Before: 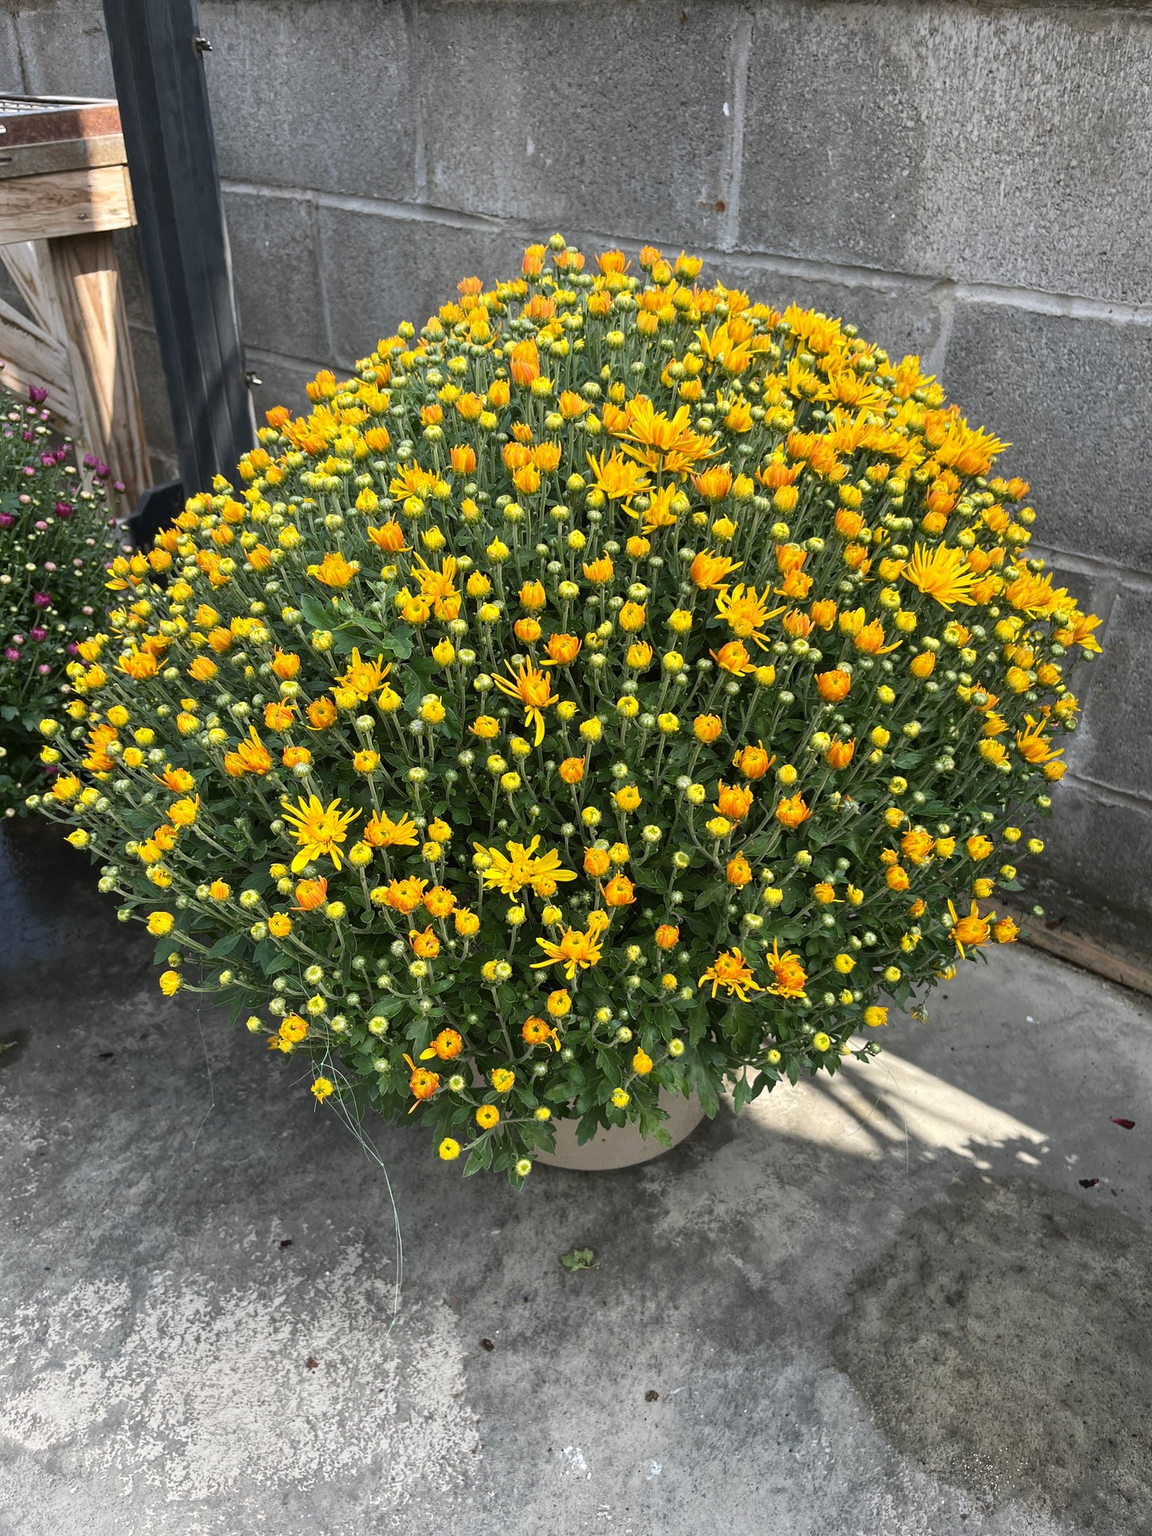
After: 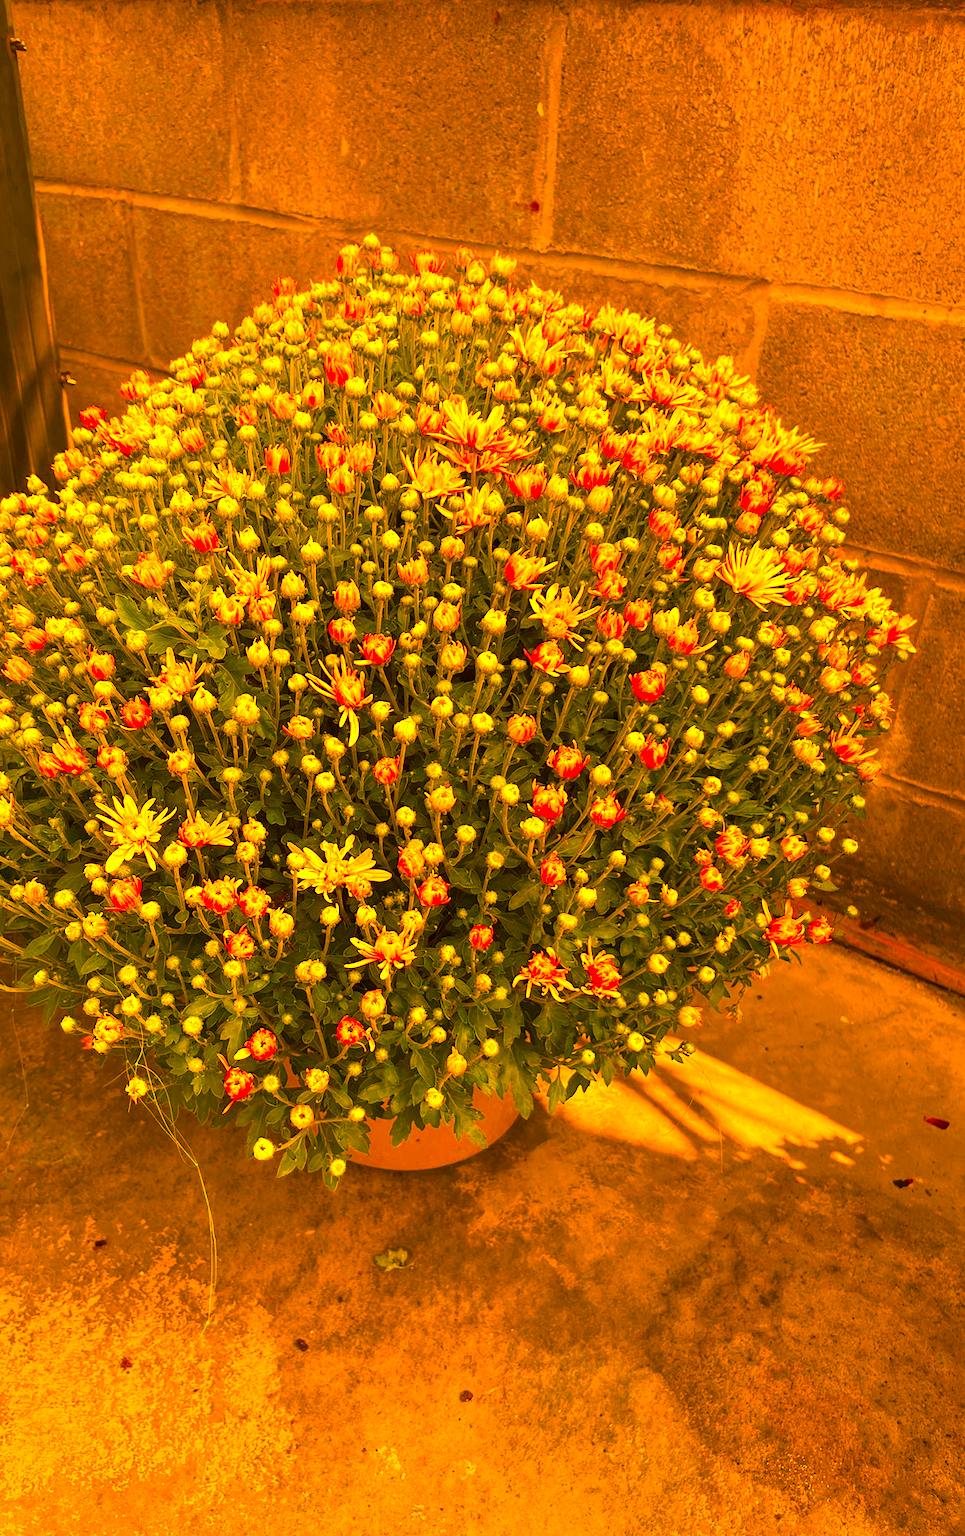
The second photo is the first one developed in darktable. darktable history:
crop: left 16.145%
white balance: red 1.467, blue 0.684
color zones: curves: ch0 [(0, 0.5) (0.125, 0.4) (0.25, 0.5) (0.375, 0.4) (0.5, 0.4) (0.625, 0.35) (0.75, 0.35) (0.875, 0.5)]; ch1 [(0, 0.35) (0.125, 0.45) (0.25, 0.35) (0.375, 0.35) (0.5, 0.35) (0.625, 0.35) (0.75, 0.45) (0.875, 0.35)]; ch2 [(0, 0.6) (0.125, 0.5) (0.25, 0.5) (0.375, 0.6) (0.5, 0.6) (0.625, 0.5) (0.75, 0.5) (0.875, 0.5)]
exposure: exposure 0.6 EV, compensate highlight preservation false
color correction: highlights a* 10.44, highlights b* 30.04, shadows a* 2.73, shadows b* 17.51, saturation 1.72
